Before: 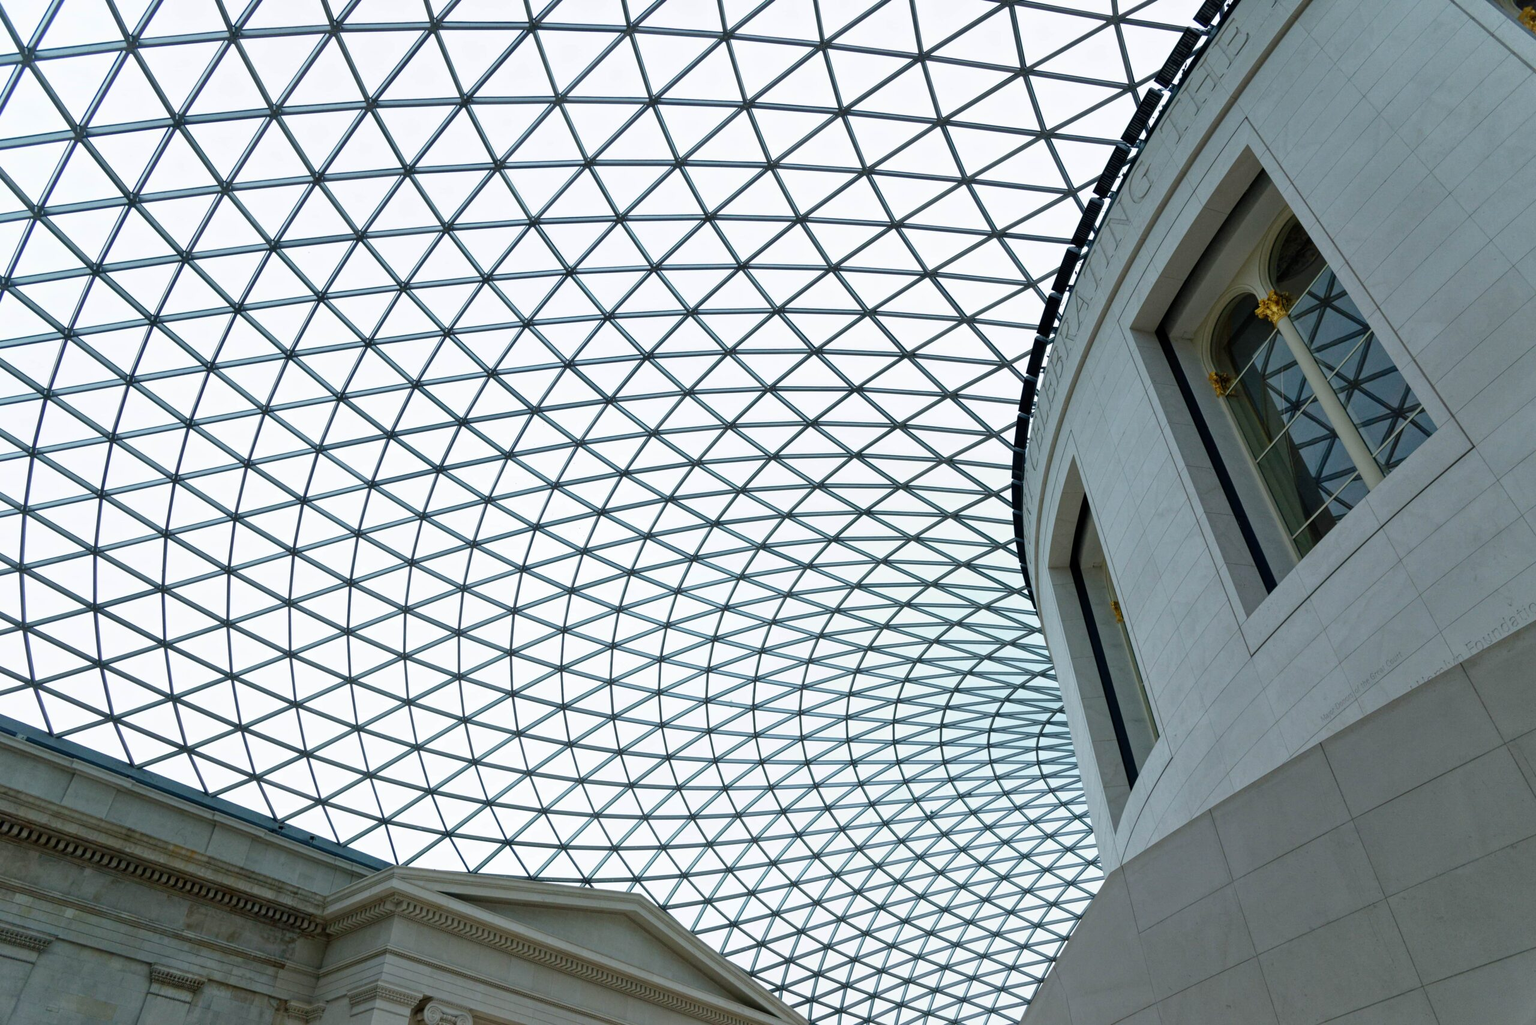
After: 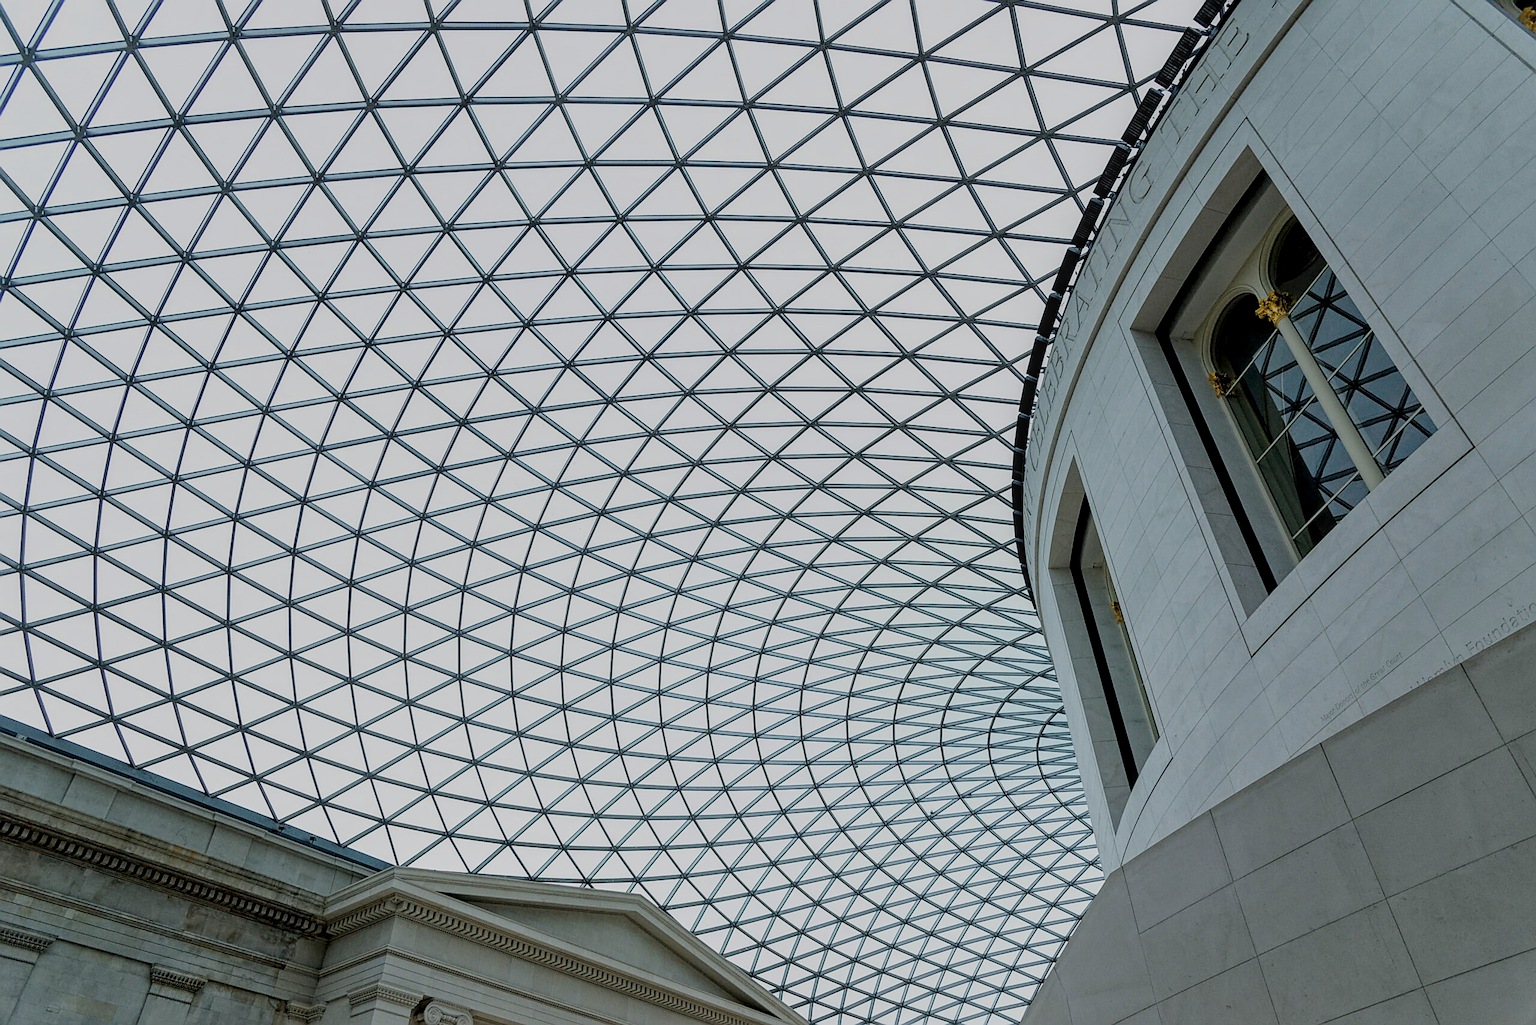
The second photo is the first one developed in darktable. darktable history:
contrast equalizer: octaves 7, y [[0.6 ×6], [0.55 ×6], [0 ×6], [0 ×6], [0 ×6]], mix -0.2
local contrast: on, module defaults
filmic rgb: black relative exposure -6.82 EV, white relative exposure 5.89 EV, hardness 2.71
sharpen: radius 1.4, amount 1.25, threshold 0.7
